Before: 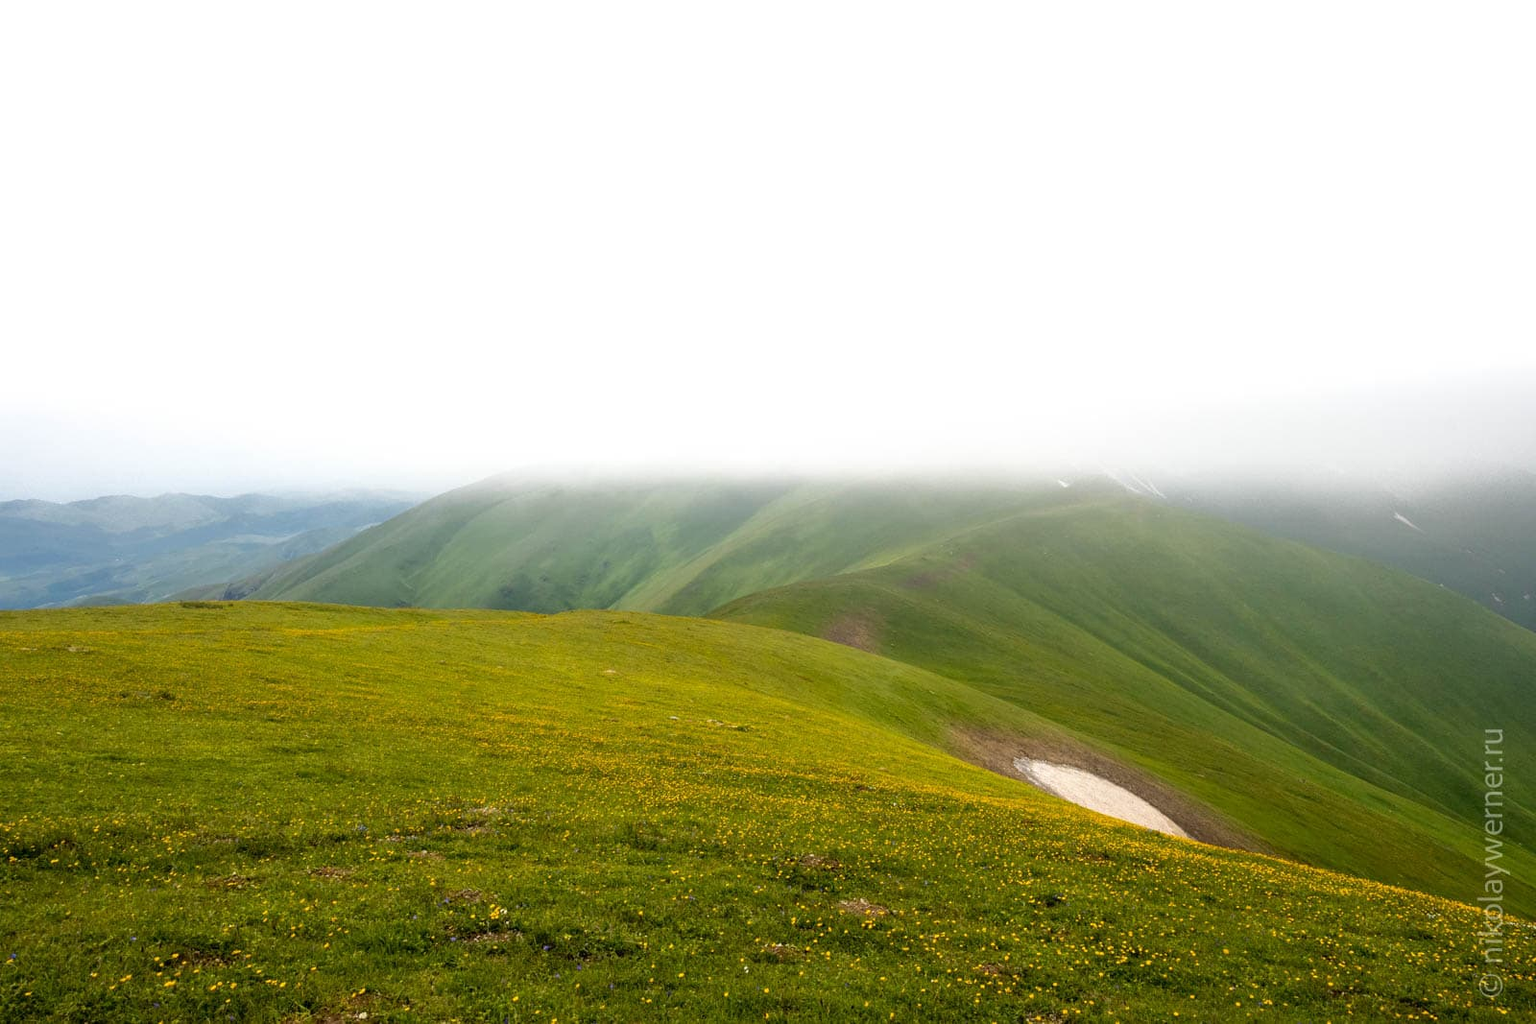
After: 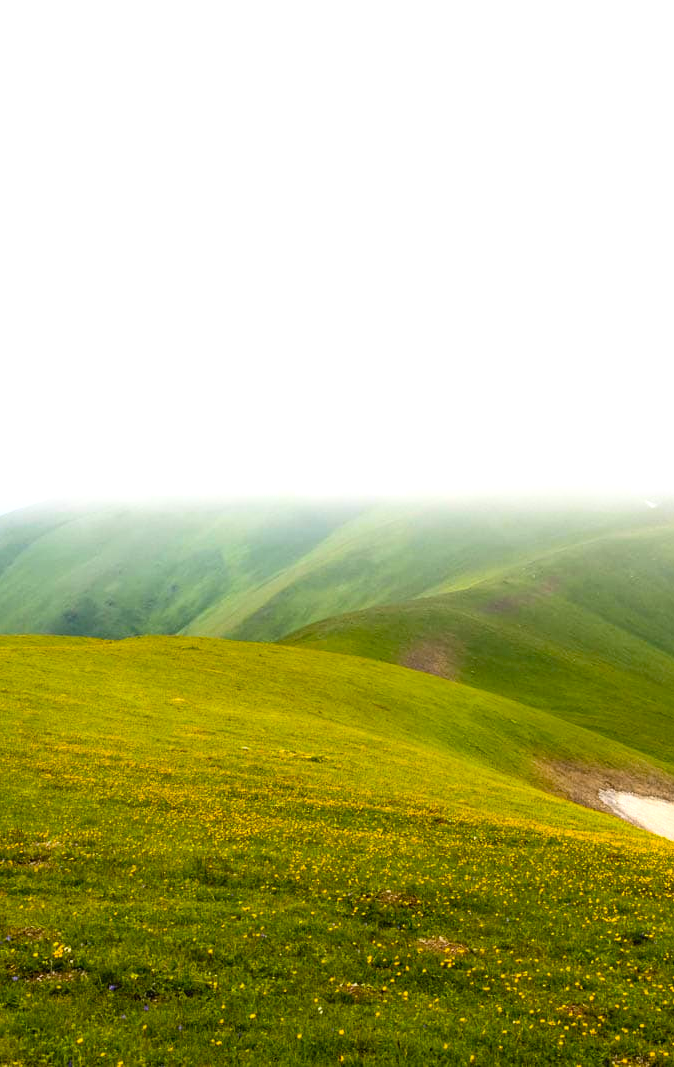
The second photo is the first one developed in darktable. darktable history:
tone equalizer: -8 EV -0.001 EV, -7 EV 0.001 EV, -6 EV -0.002 EV, -5 EV -0.003 EV, -4 EV -0.062 EV, -3 EV -0.222 EV, -2 EV -0.267 EV, -1 EV 0.105 EV, +0 EV 0.303 EV
color balance rgb: perceptual saturation grading › global saturation 20%, global vibrance 20%
crop: left 28.583%, right 29.231%
contrast brightness saturation: contrast 0.2, brightness 0.15, saturation 0.14
